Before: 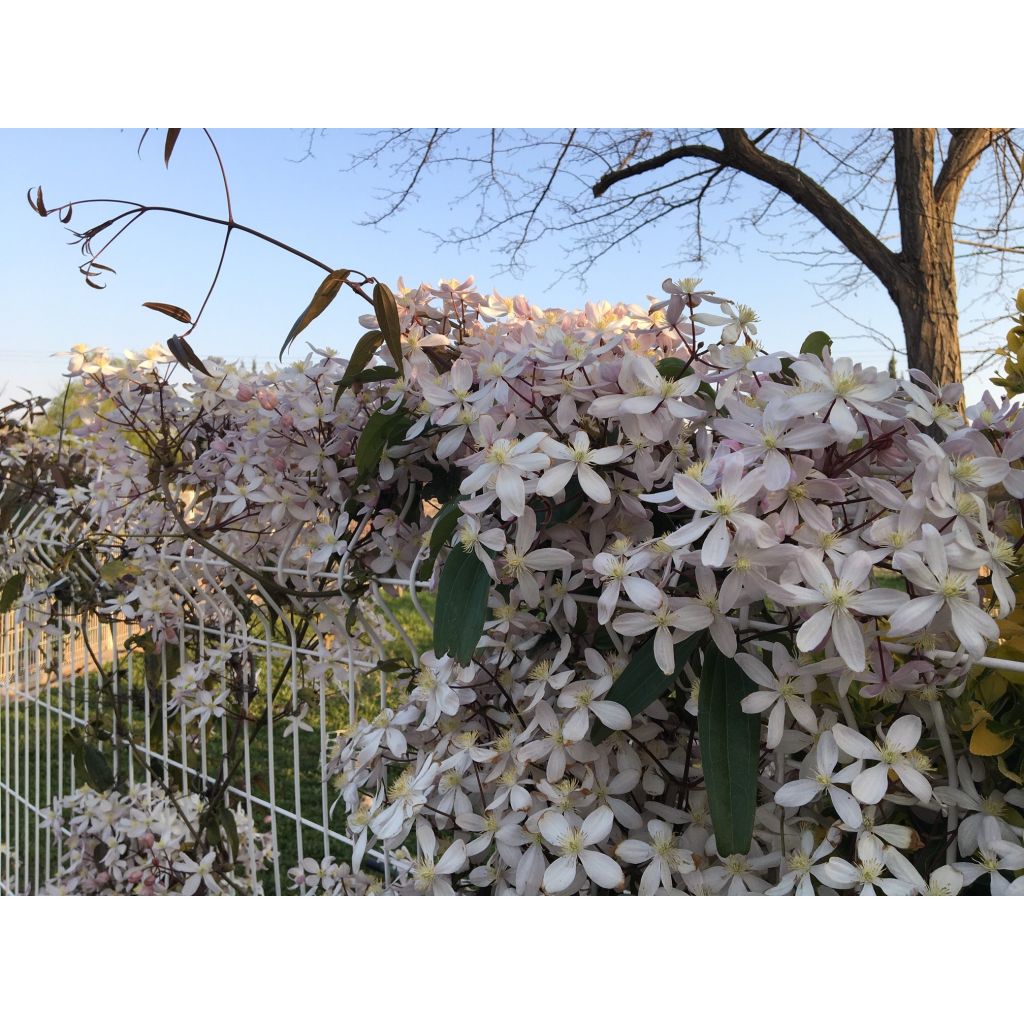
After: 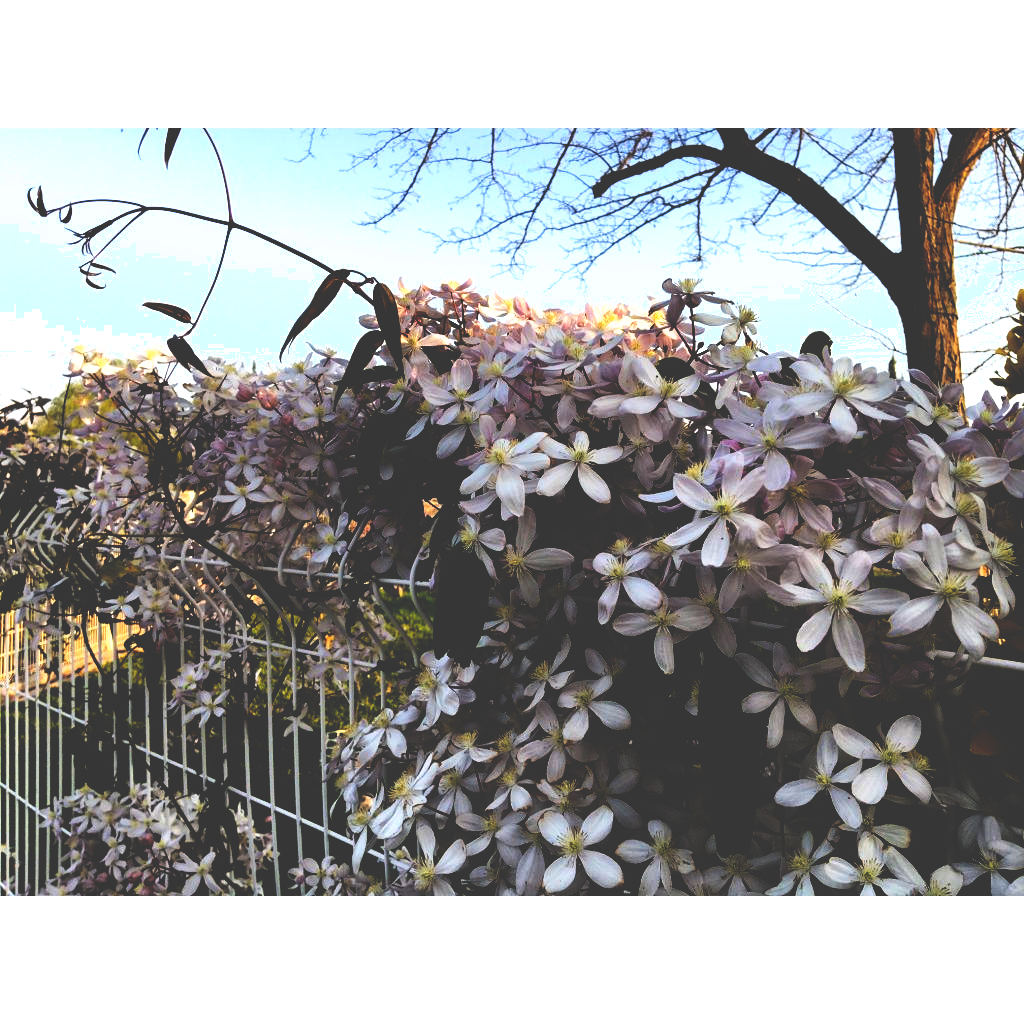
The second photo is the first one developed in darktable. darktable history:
tone equalizer: -8 EV -0.446 EV, -7 EV -0.39 EV, -6 EV -0.371 EV, -5 EV -0.188 EV, -3 EV 0.219 EV, -2 EV 0.344 EV, -1 EV 0.382 EV, +0 EV 0.421 EV, edges refinement/feathering 500, mask exposure compensation -1.57 EV, preserve details no
base curve: curves: ch0 [(0, 0.036) (0.083, 0.04) (0.804, 1)], preserve colors none
